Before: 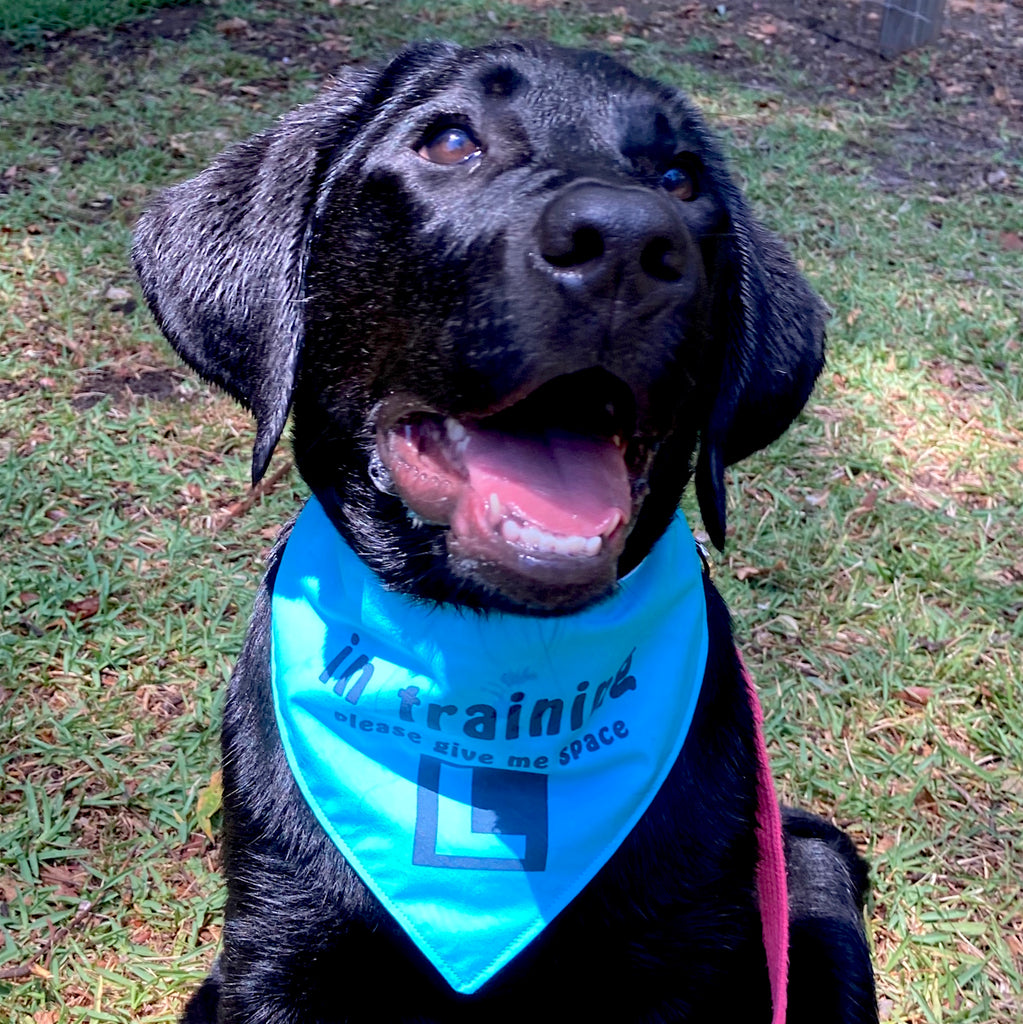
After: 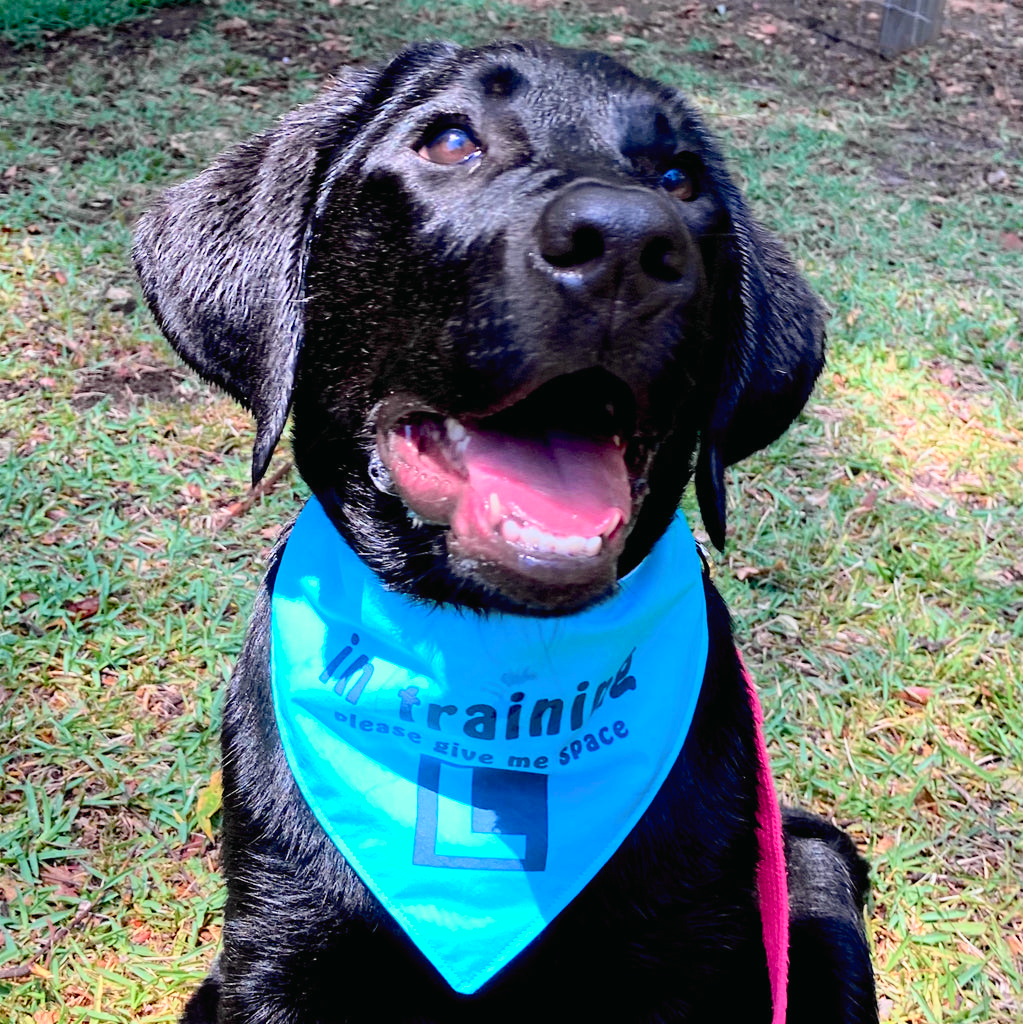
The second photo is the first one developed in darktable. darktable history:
tone curve: curves: ch0 [(0, 0.012) (0.093, 0.11) (0.345, 0.425) (0.457, 0.562) (0.628, 0.738) (0.839, 0.909) (0.998, 0.978)]; ch1 [(0, 0) (0.437, 0.408) (0.472, 0.47) (0.502, 0.497) (0.527, 0.523) (0.568, 0.577) (0.62, 0.66) (0.669, 0.748) (0.859, 0.899) (1, 1)]; ch2 [(0, 0) (0.33, 0.301) (0.421, 0.443) (0.473, 0.498) (0.509, 0.502) (0.535, 0.545) (0.549, 0.576) (0.644, 0.703) (1, 1)], color space Lab, independent channels, preserve colors none
